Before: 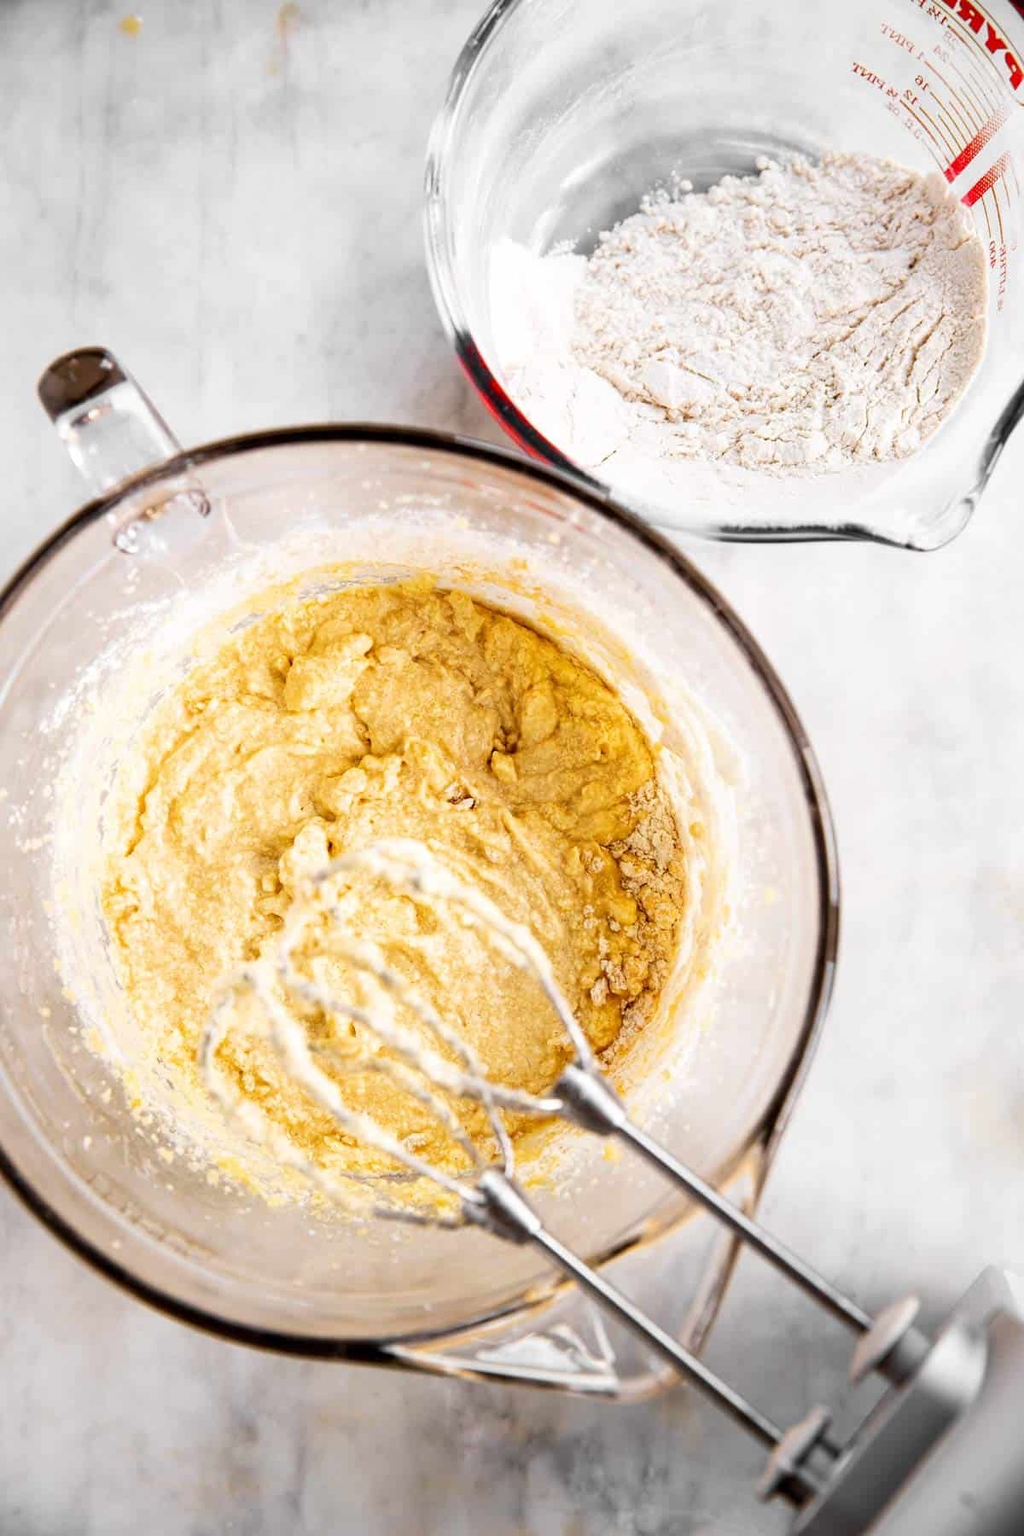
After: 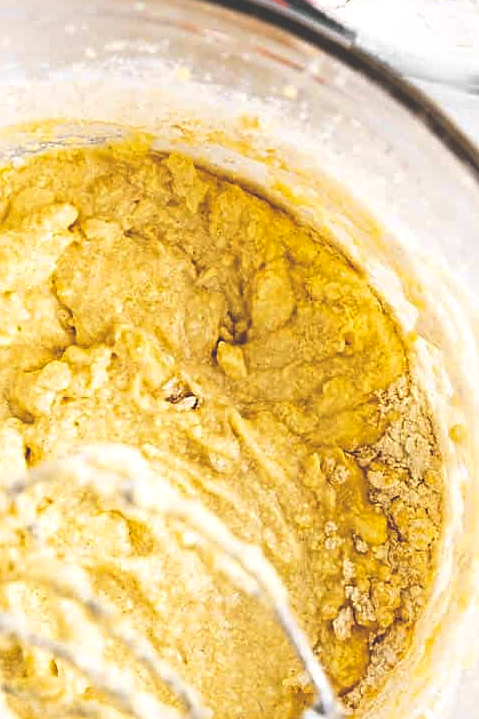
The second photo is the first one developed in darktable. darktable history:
exposure: black level correction -0.041, exposure 0.064 EV, compensate highlight preservation false
sharpen: on, module defaults
color contrast: green-magenta contrast 0.85, blue-yellow contrast 1.25, unbound 0
crop: left 30%, top 30%, right 30%, bottom 30%
